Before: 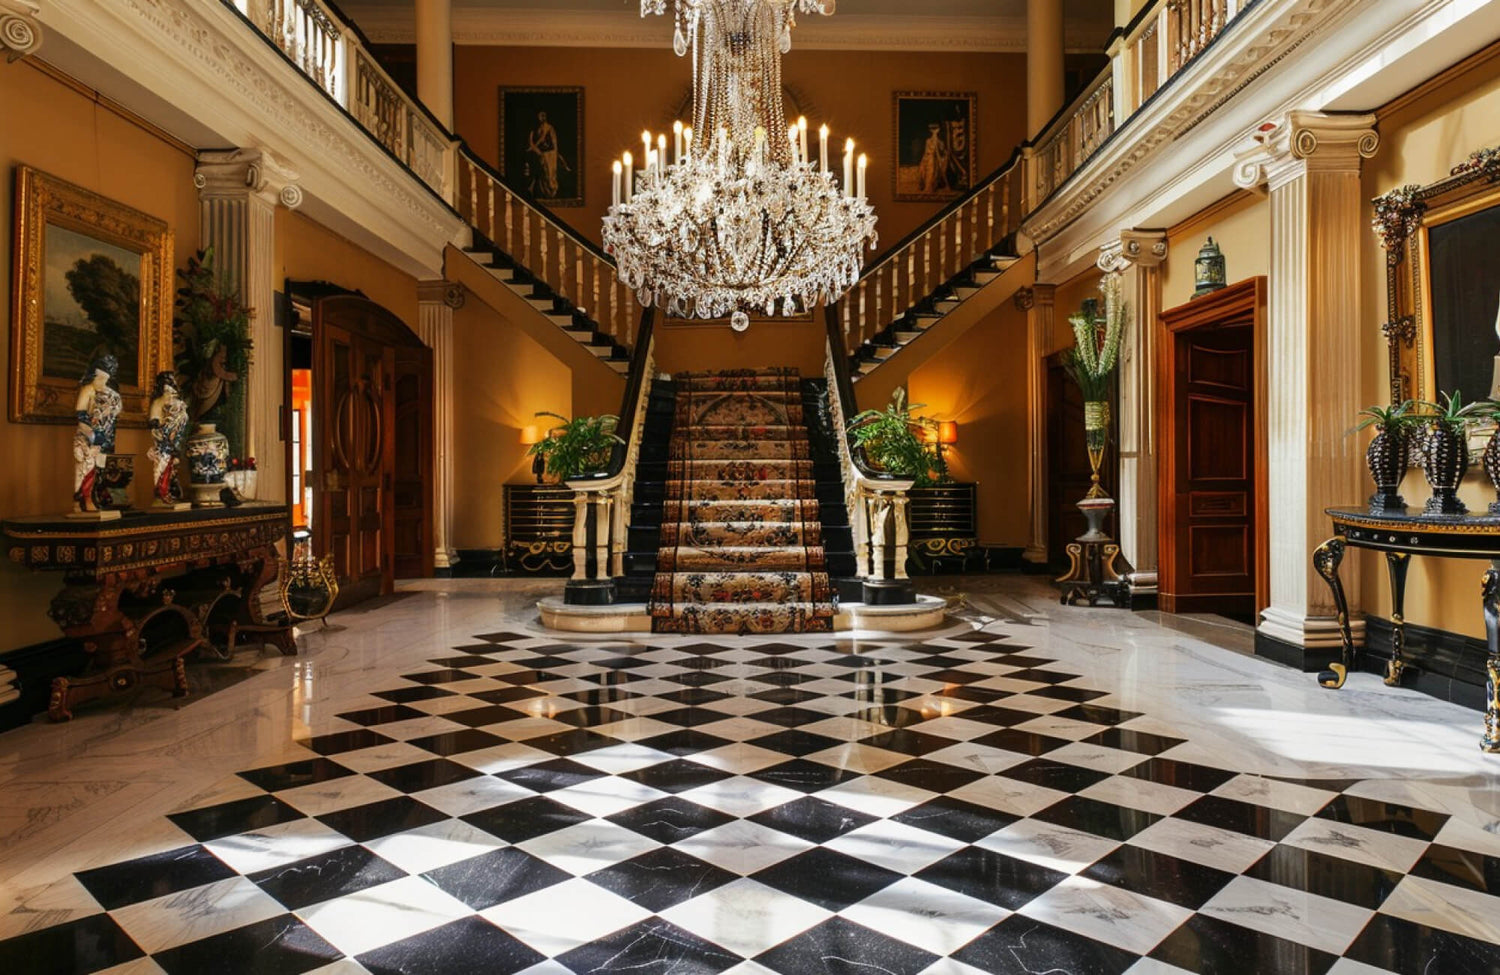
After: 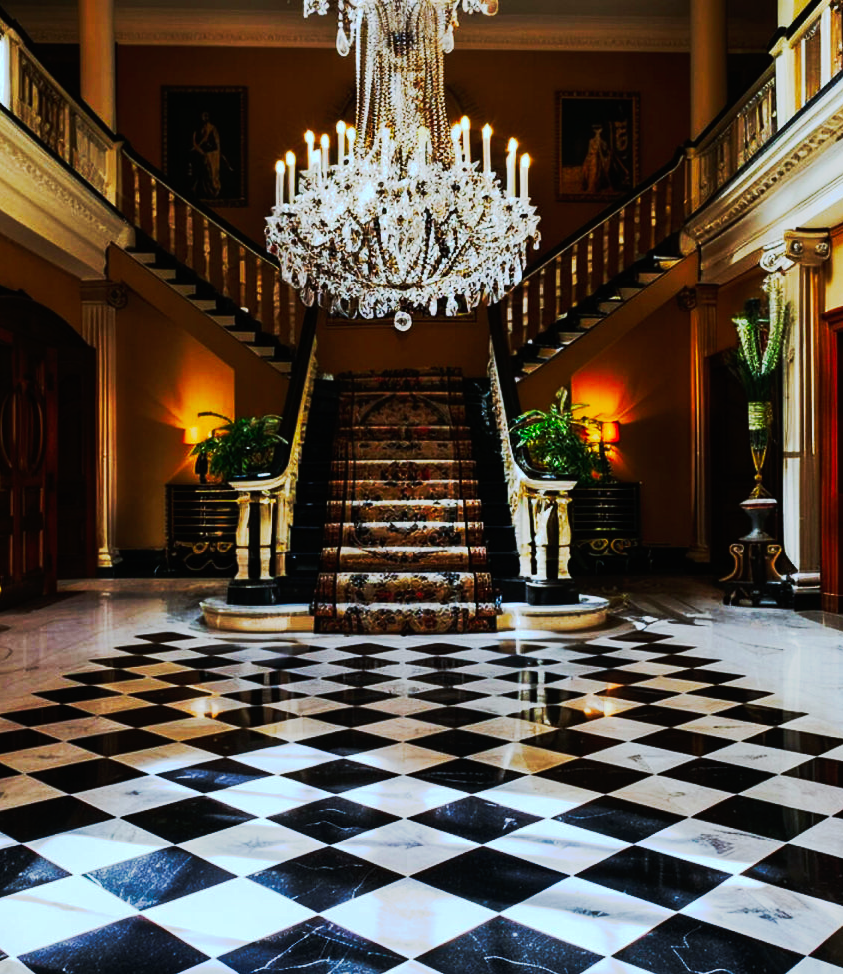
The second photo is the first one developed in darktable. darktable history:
tone curve: curves: ch0 [(0, 0) (0.003, 0.005) (0.011, 0.007) (0.025, 0.009) (0.044, 0.013) (0.069, 0.017) (0.1, 0.02) (0.136, 0.029) (0.177, 0.052) (0.224, 0.086) (0.277, 0.129) (0.335, 0.188) (0.399, 0.256) (0.468, 0.361) (0.543, 0.526) (0.623, 0.696) (0.709, 0.784) (0.801, 0.85) (0.898, 0.882) (1, 1)], preserve colors none
color calibration: illuminant F (fluorescent), F source F9 (Cool White Deluxe 4150 K) – high CRI, x 0.374, y 0.373, temperature 4158.34 K
white balance: red 0.983, blue 1.036
crop and rotate: left 22.516%, right 21.234%
